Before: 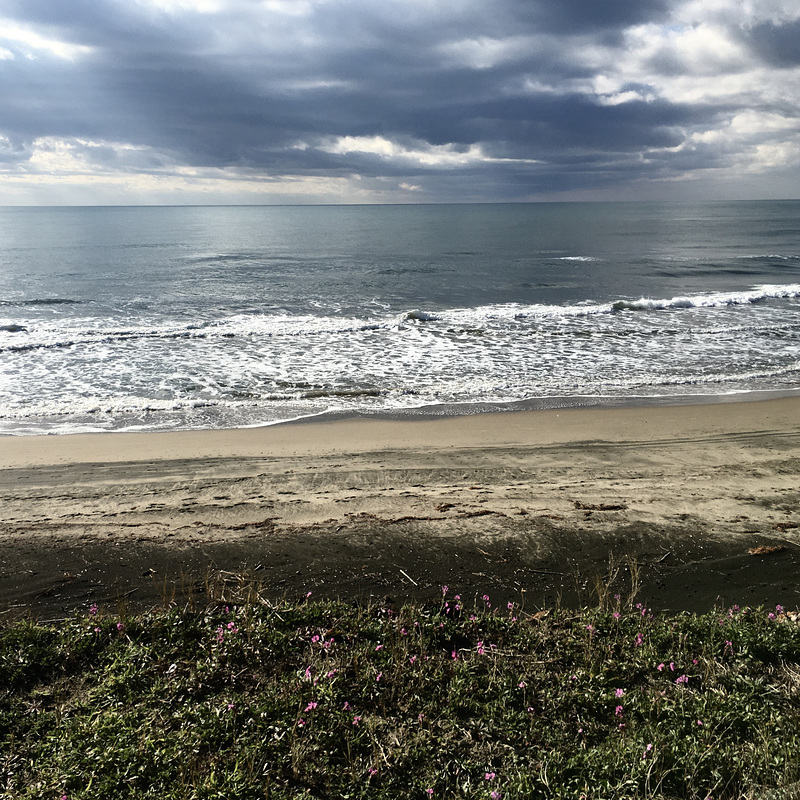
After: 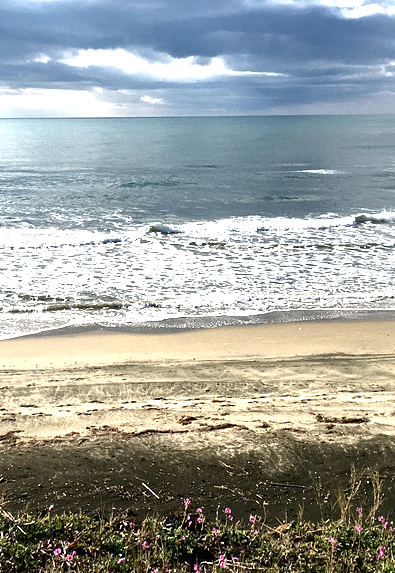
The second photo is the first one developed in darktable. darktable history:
exposure: black level correction 0.001, exposure 1.116 EV, compensate exposure bias true, compensate highlight preservation false
local contrast: mode bilateral grid, contrast 20, coarseness 51, detail 133%, midtone range 0.2
crop: left 32.253%, top 10.929%, right 18.35%, bottom 17.342%
